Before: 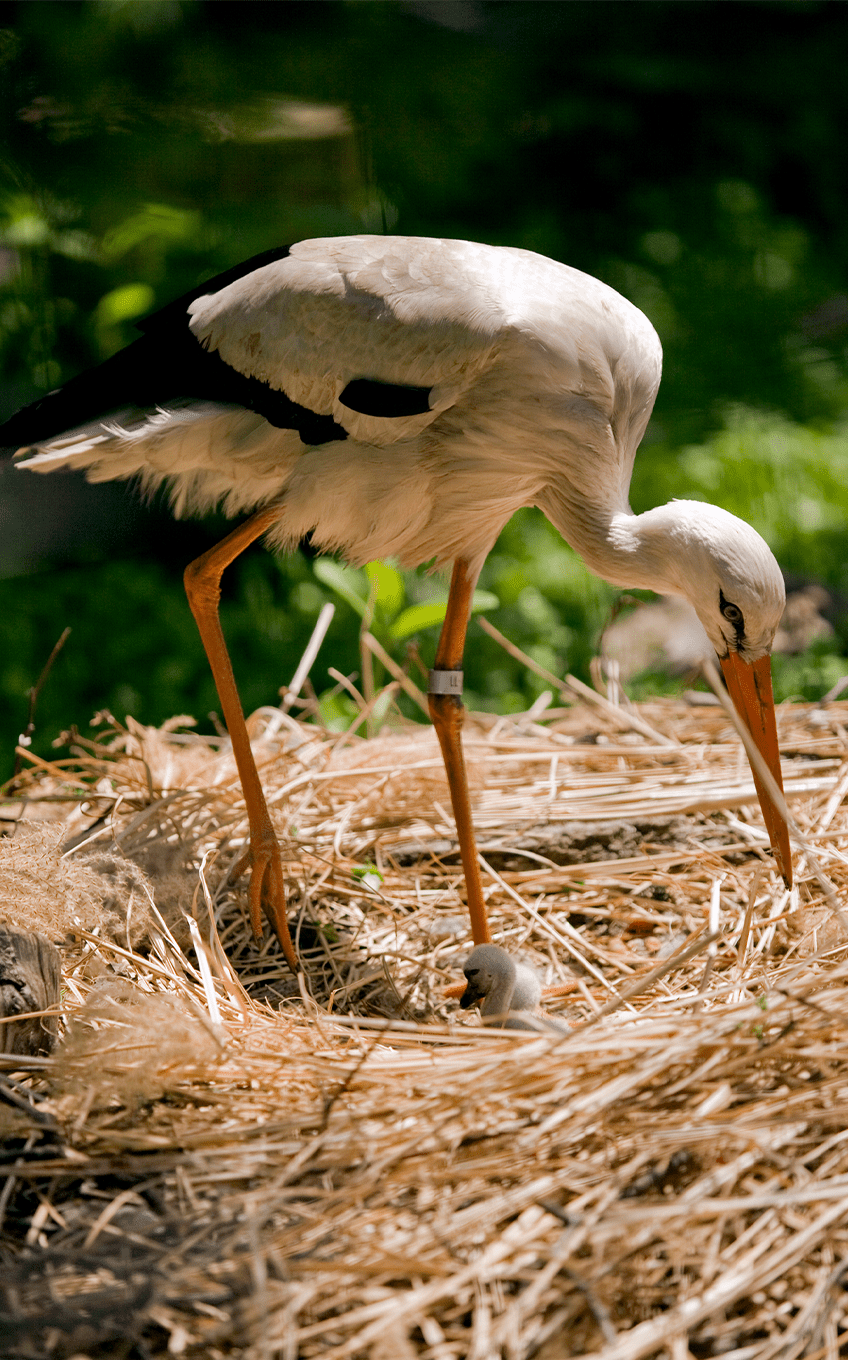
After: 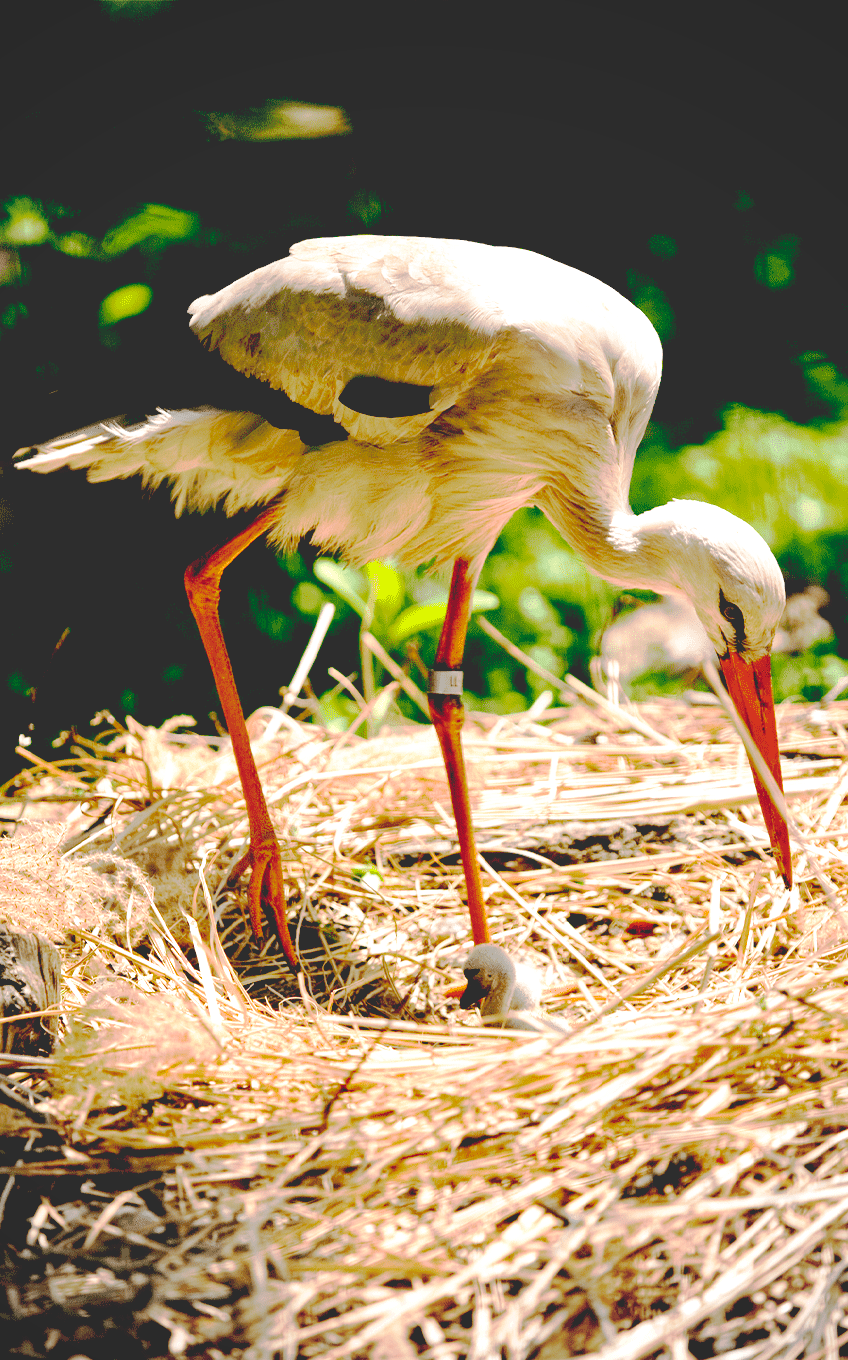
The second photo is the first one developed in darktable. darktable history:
base curve: curves: ch0 [(0.065, 0.026) (0.236, 0.358) (0.53, 0.546) (0.777, 0.841) (0.924, 0.992)], preserve colors none
exposure: exposure 0.744 EV, compensate exposure bias true, compensate highlight preservation false
vignetting: fall-off radius 60.92%, brightness -0.269, unbound false
